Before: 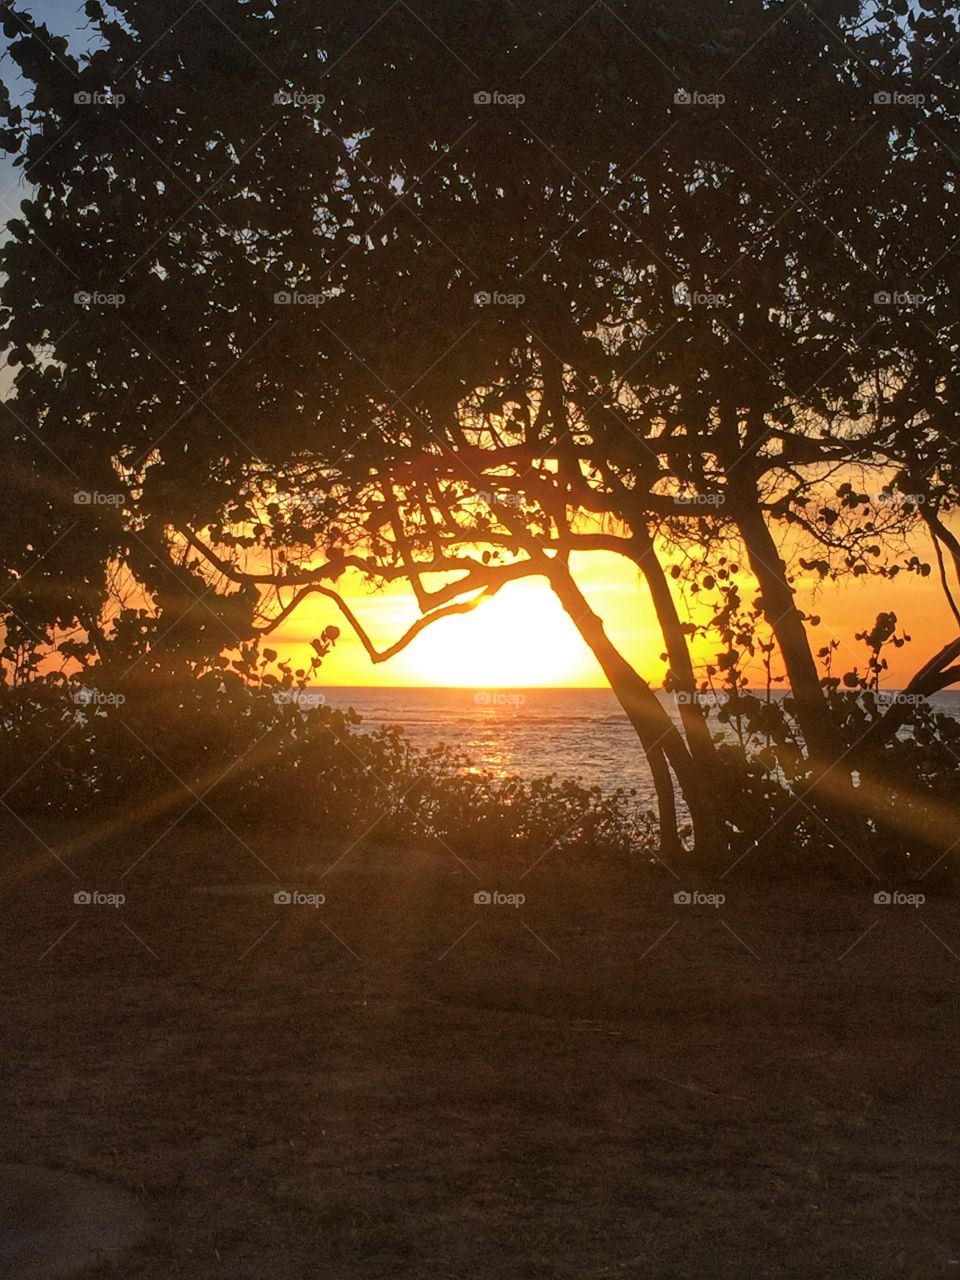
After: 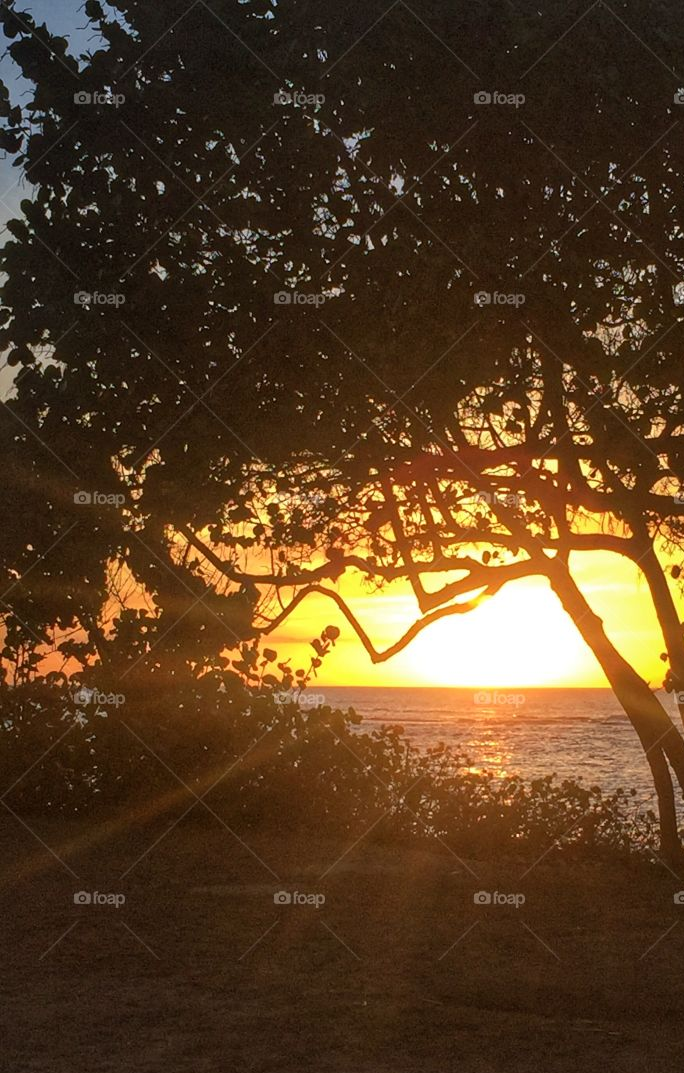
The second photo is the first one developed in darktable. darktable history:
crop: right 28.712%, bottom 16.172%
